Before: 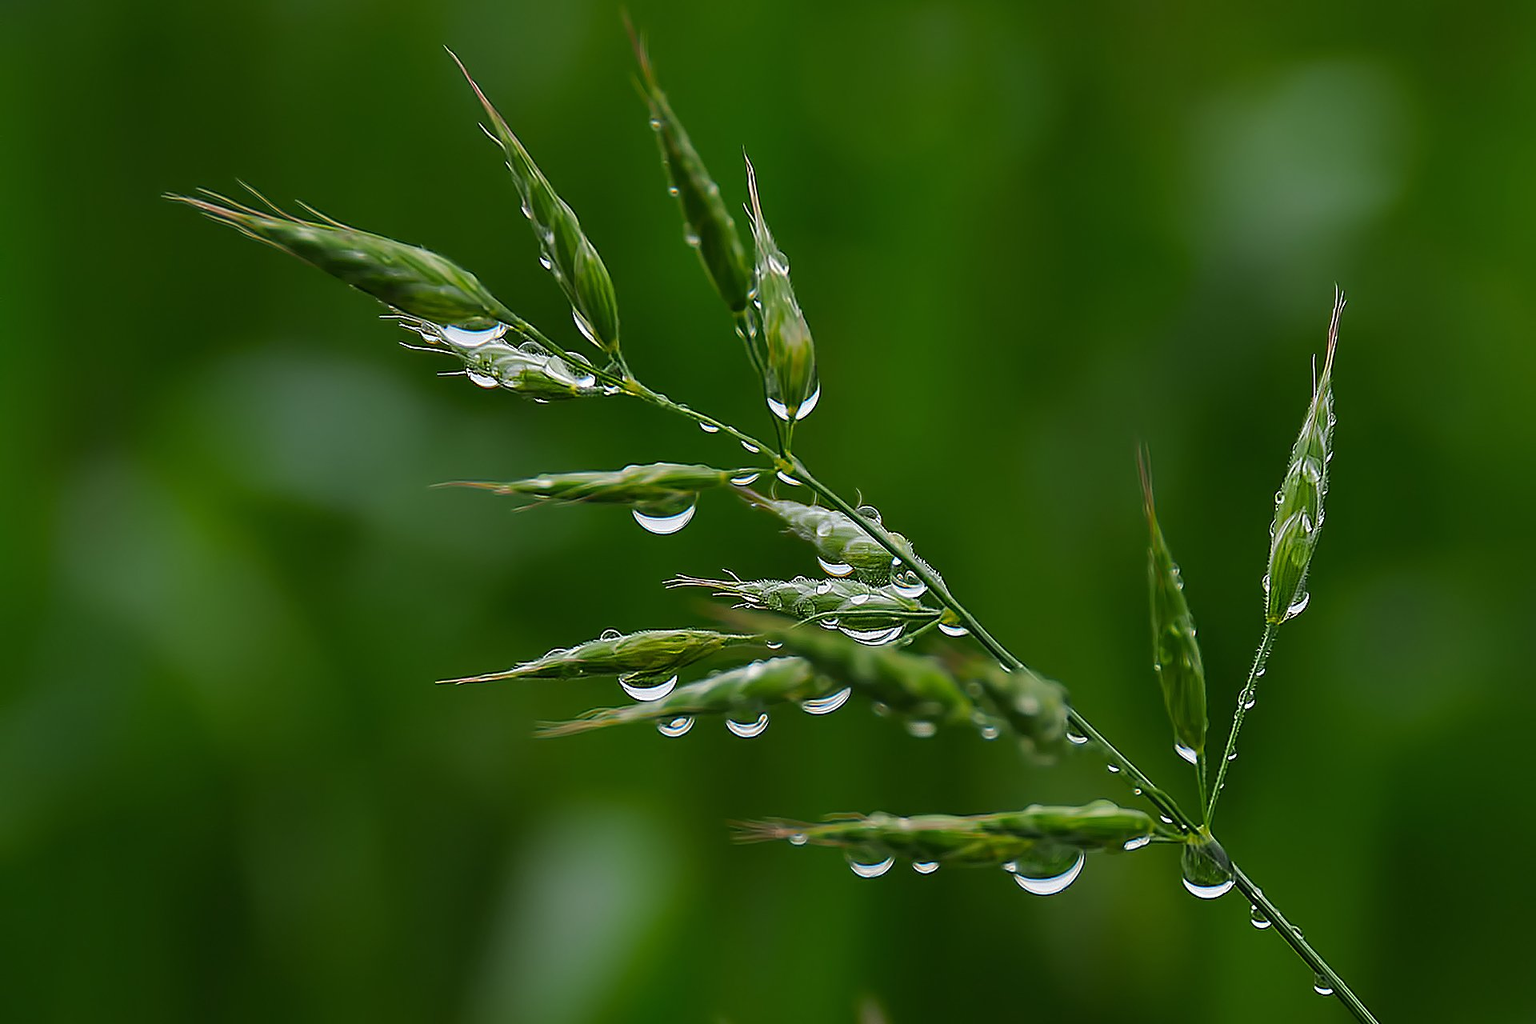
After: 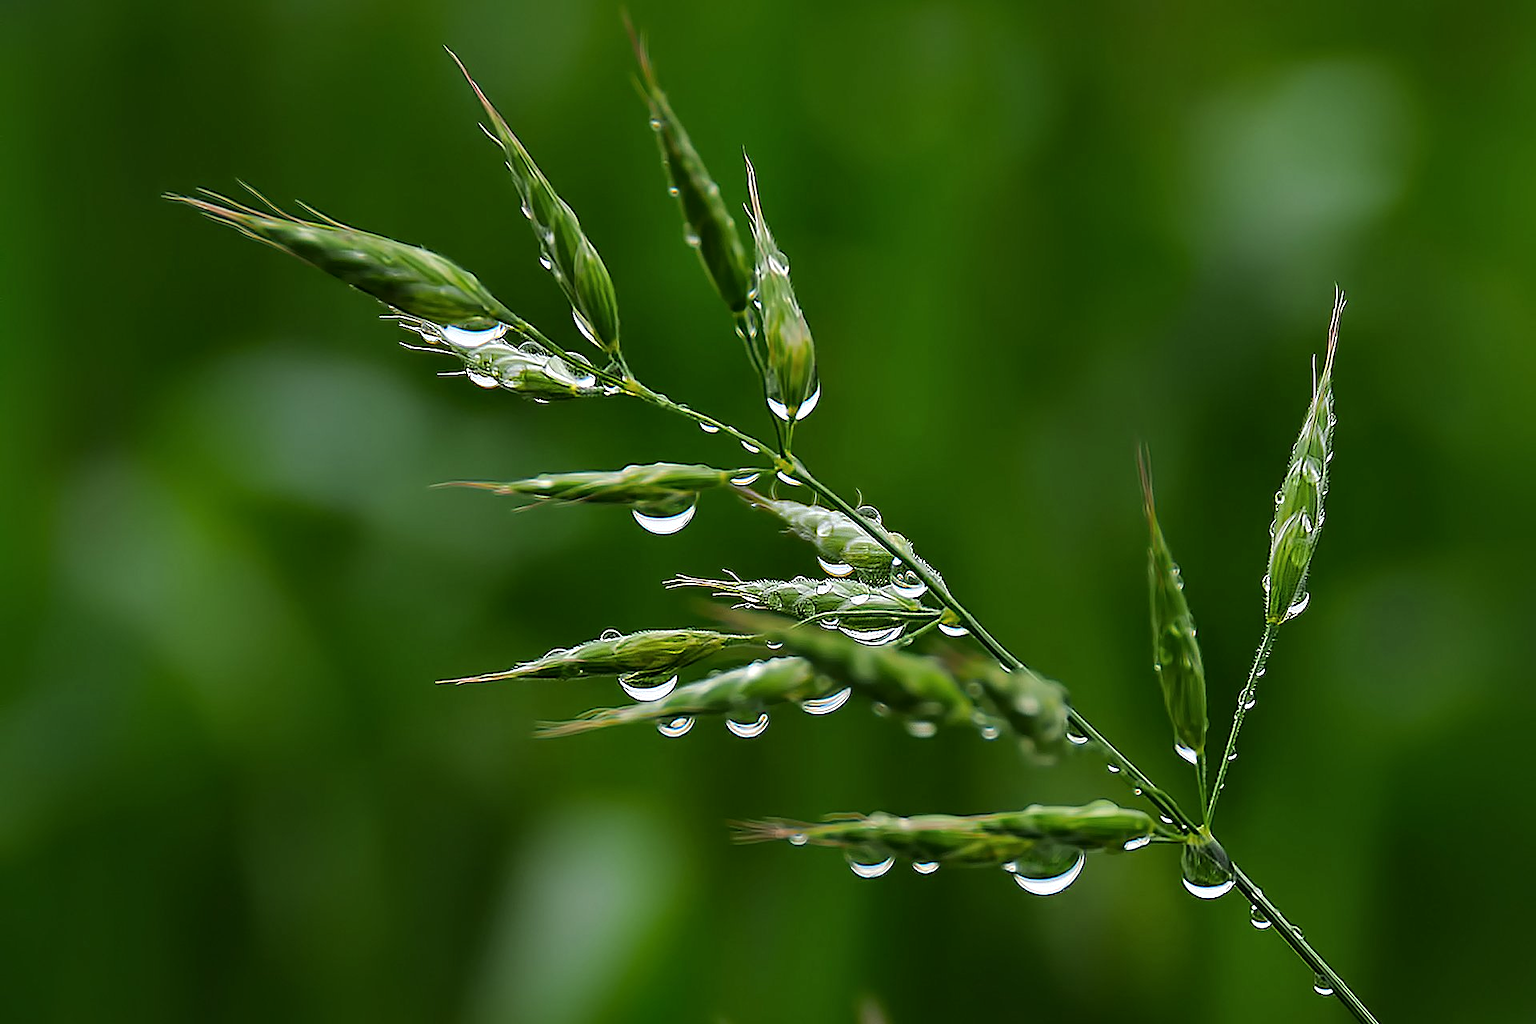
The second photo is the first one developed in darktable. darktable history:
tone equalizer: -8 EV -0.454 EV, -7 EV -0.358 EV, -6 EV -0.314 EV, -5 EV -0.239 EV, -3 EV 0.207 EV, -2 EV 0.32 EV, -1 EV 0.408 EV, +0 EV 0.396 EV
local contrast: mode bilateral grid, contrast 20, coarseness 51, detail 120%, midtone range 0.2
